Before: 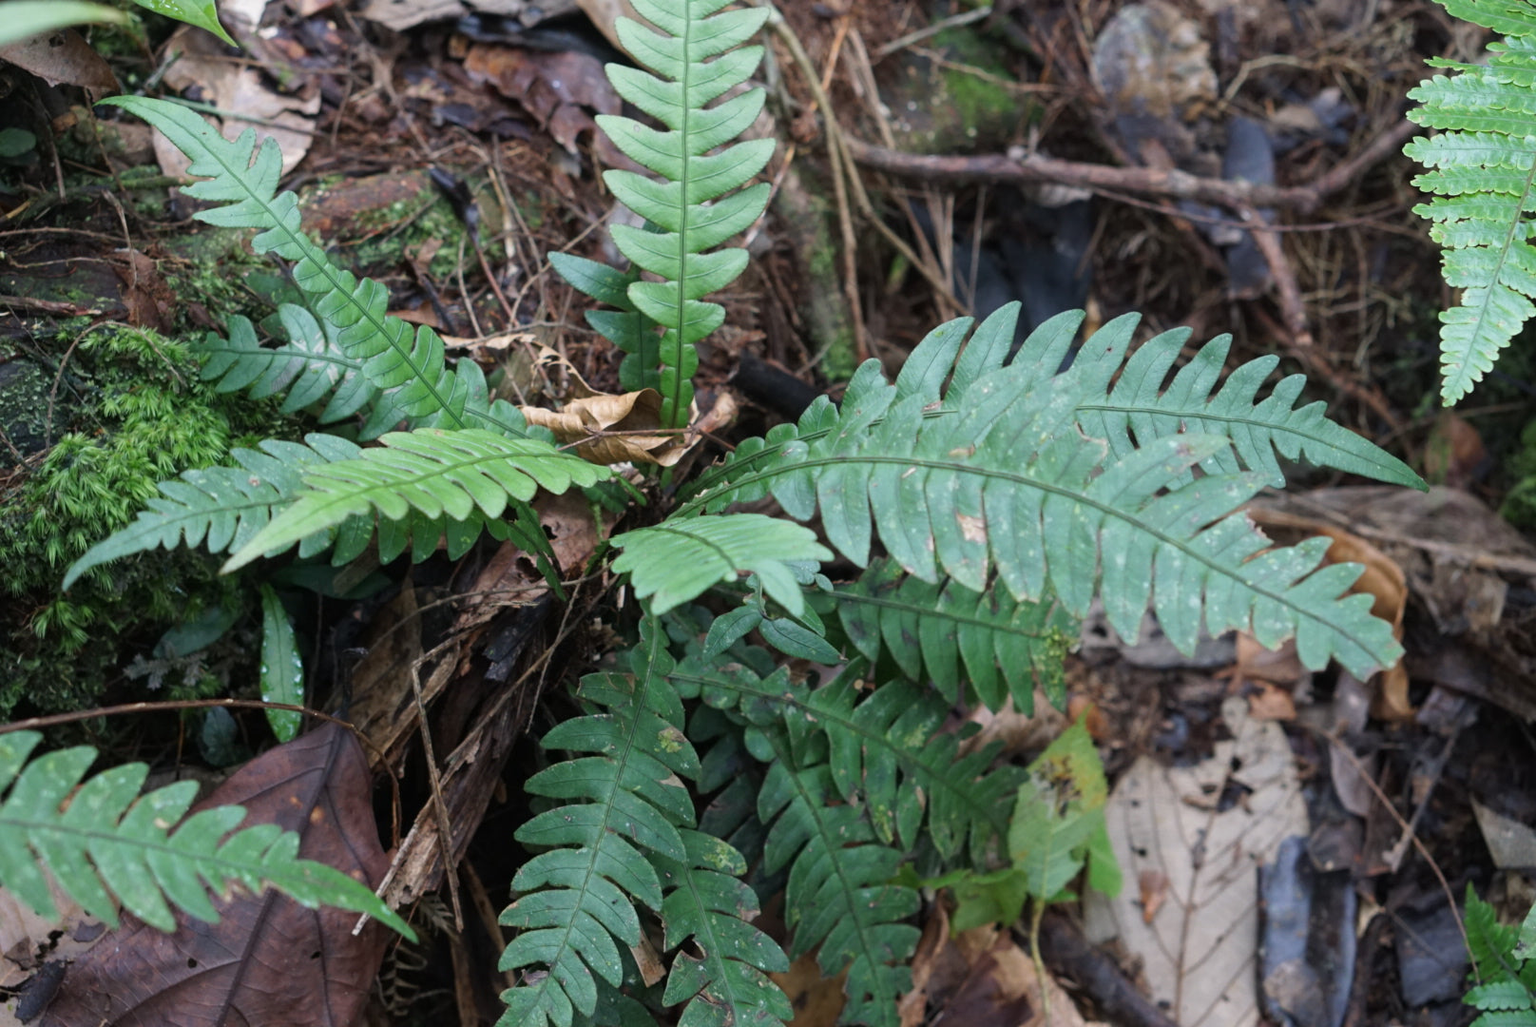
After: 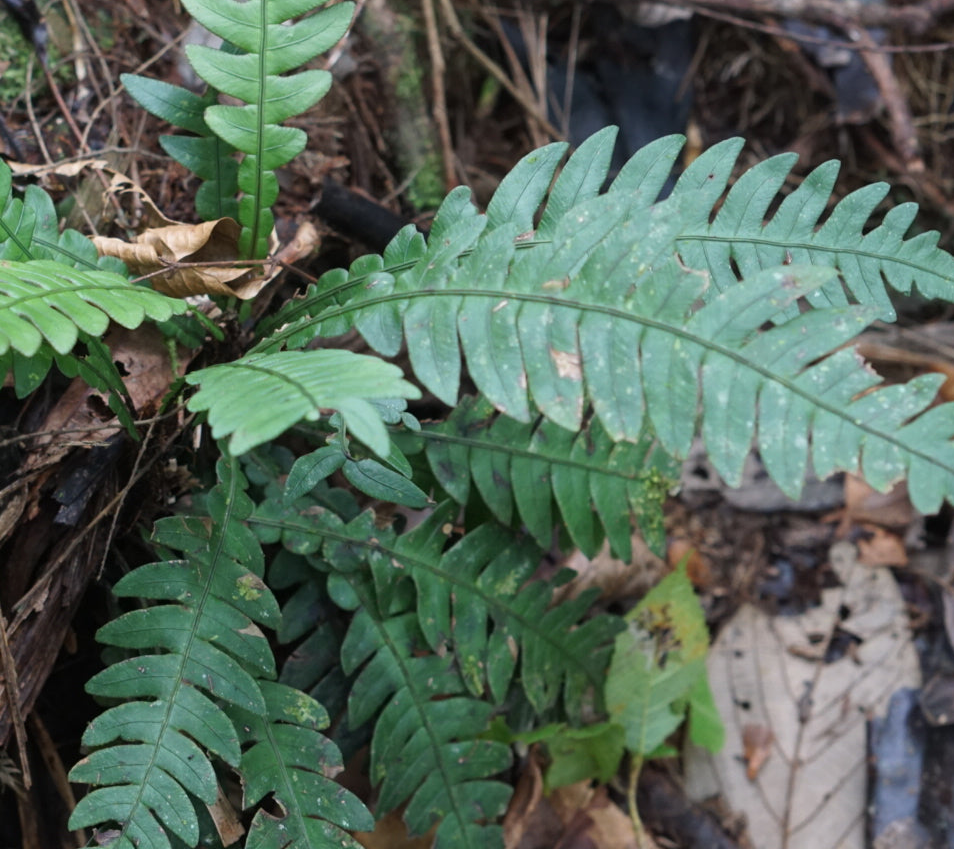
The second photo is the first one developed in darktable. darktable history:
crop and rotate: left 28.256%, top 17.734%, right 12.656%, bottom 3.573%
shadows and highlights: radius 93.07, shadows -14.46, white point adjustment 0.23, highlights 31.48, compress 48.23%, highlights color adjustment 52.79%, soften with gaussian
